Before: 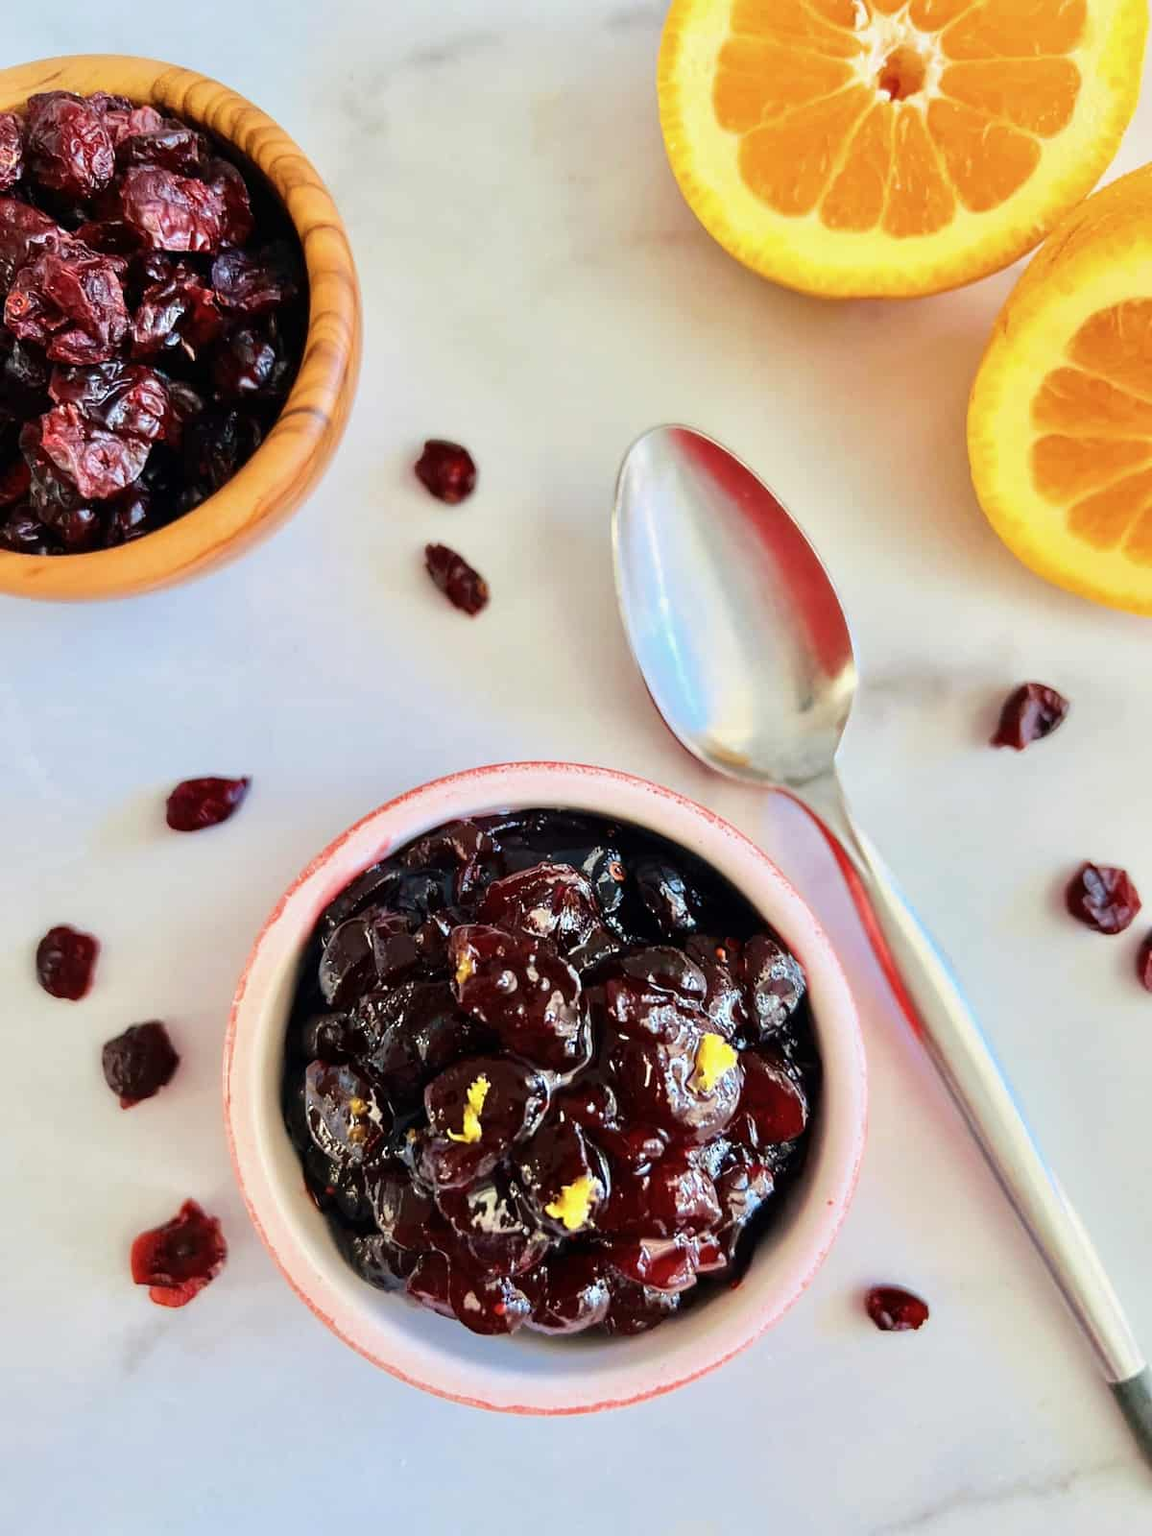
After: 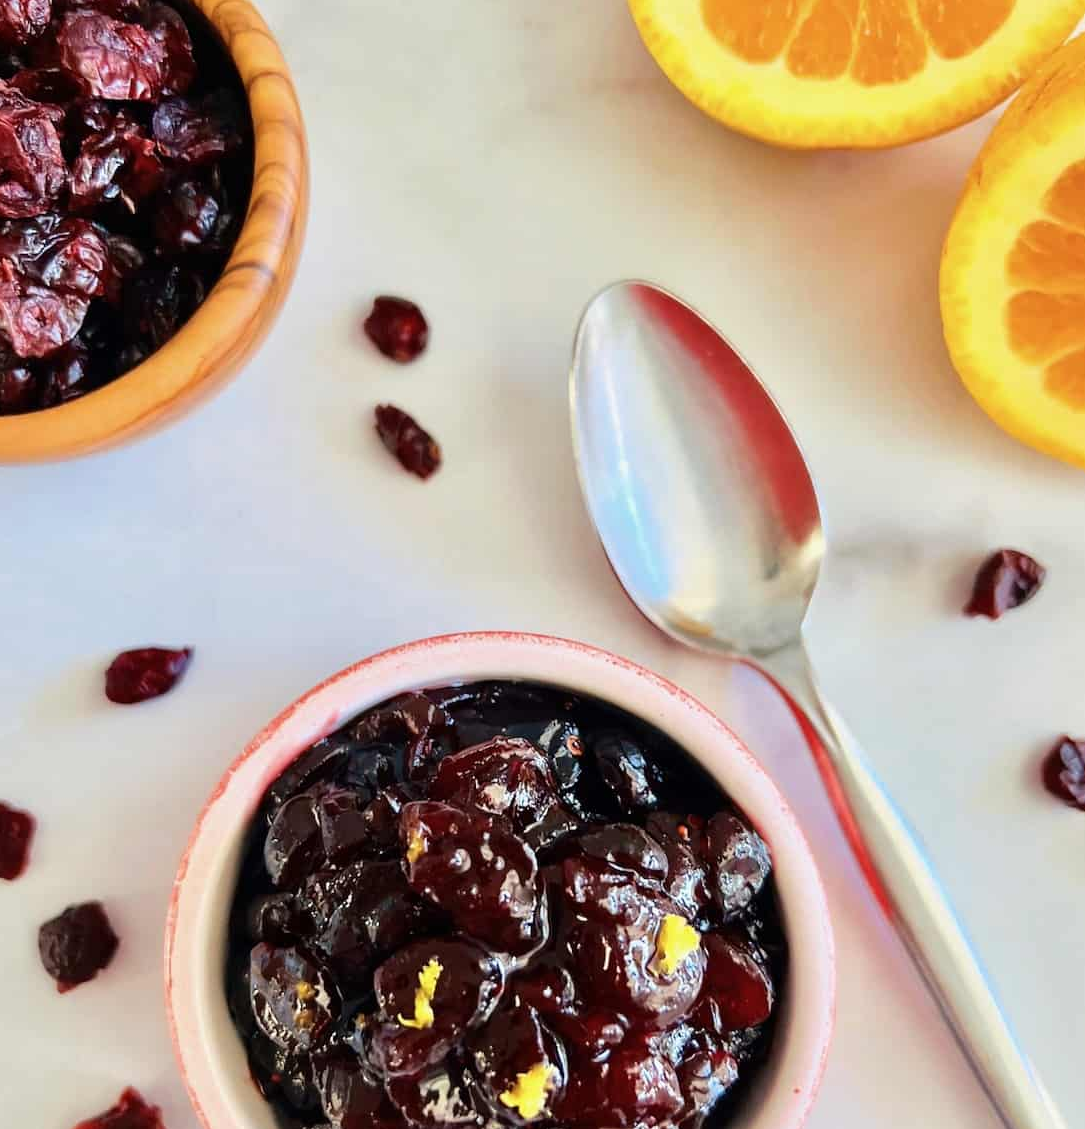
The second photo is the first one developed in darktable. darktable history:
crop: left 5.732%, top 10.172%, right 3.78%, bottom 19.259%
